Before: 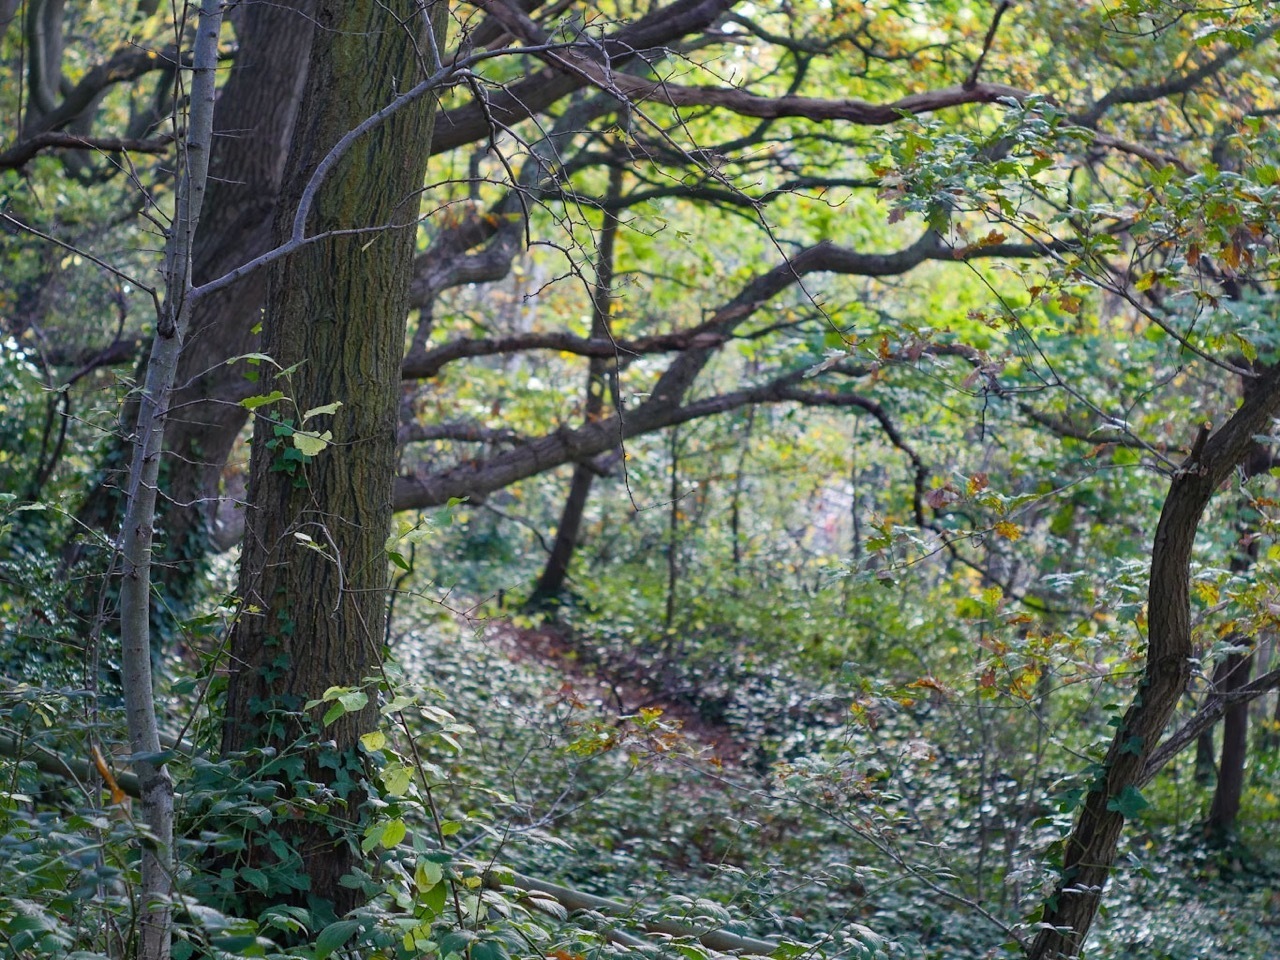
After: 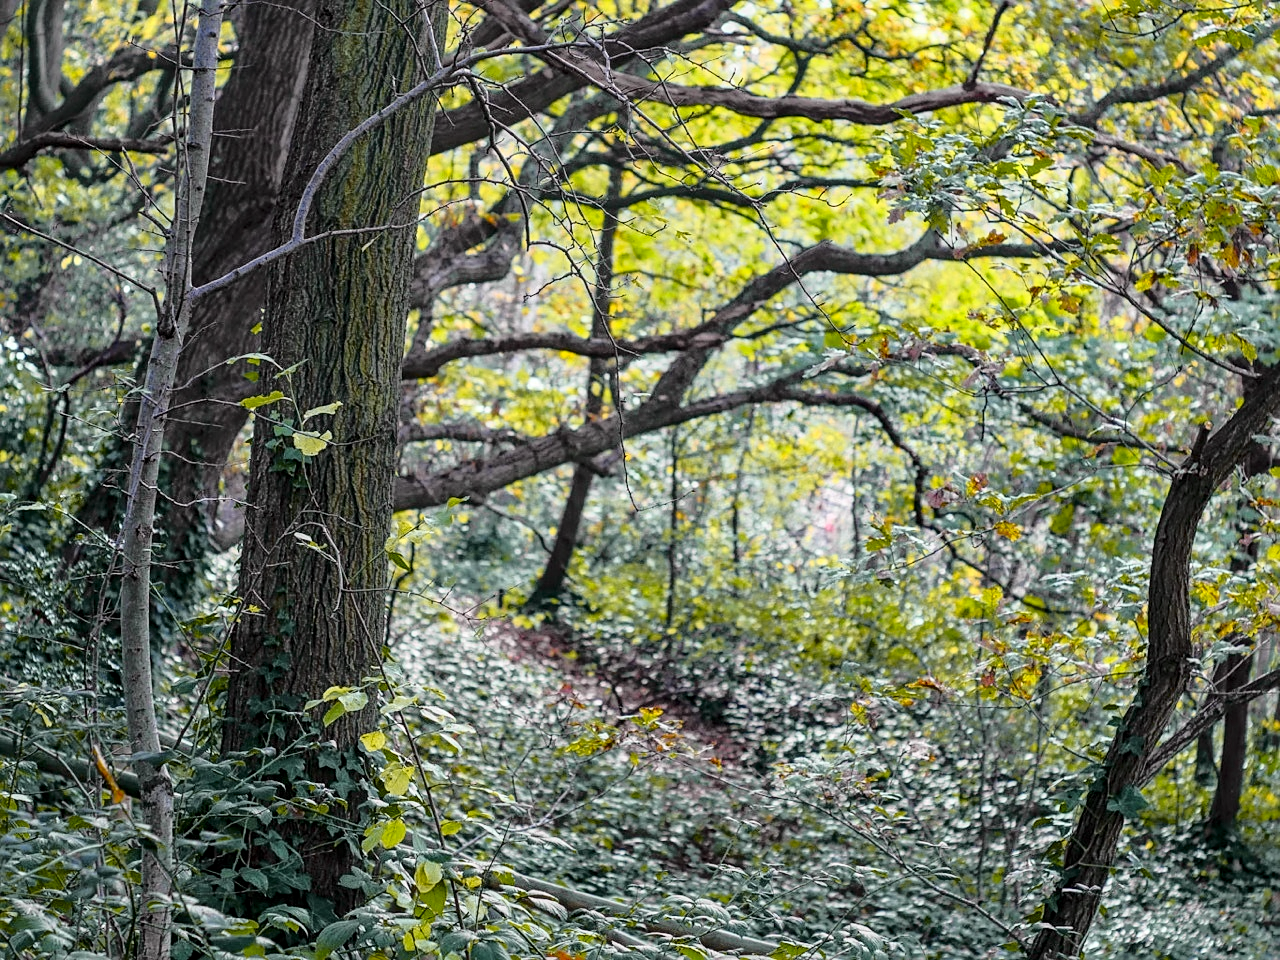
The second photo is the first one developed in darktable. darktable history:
local contrast: on, module defaults
tone curve: curves: ch0 [(0, 0) (0.168, 0.142) (0.359, 0.44) (0.469, 0.544) (0.634, 0.722) (0.858, 0.903) (1, 0.968)]; ch1 [(0, 0) (0.437, 0.453) (0.472, 0.47) (0.502, 0.502) (0.54, 0.534) (0.57, 0.592) (0.618, 0.66) (0.699, 0.749) (0.859, 0.919) (1, 1)]; ch2 [(0, 0) (0.33, 0.301) (0.421, 0.443) (0.476, 0.498) (0.505, 0.503) (0.547, 0.557) (0.586, 0.634) (0.608, 0.676) (1, 1)], color space Lab, independent channels, preserve colors none
sharpen: on, module defaults
